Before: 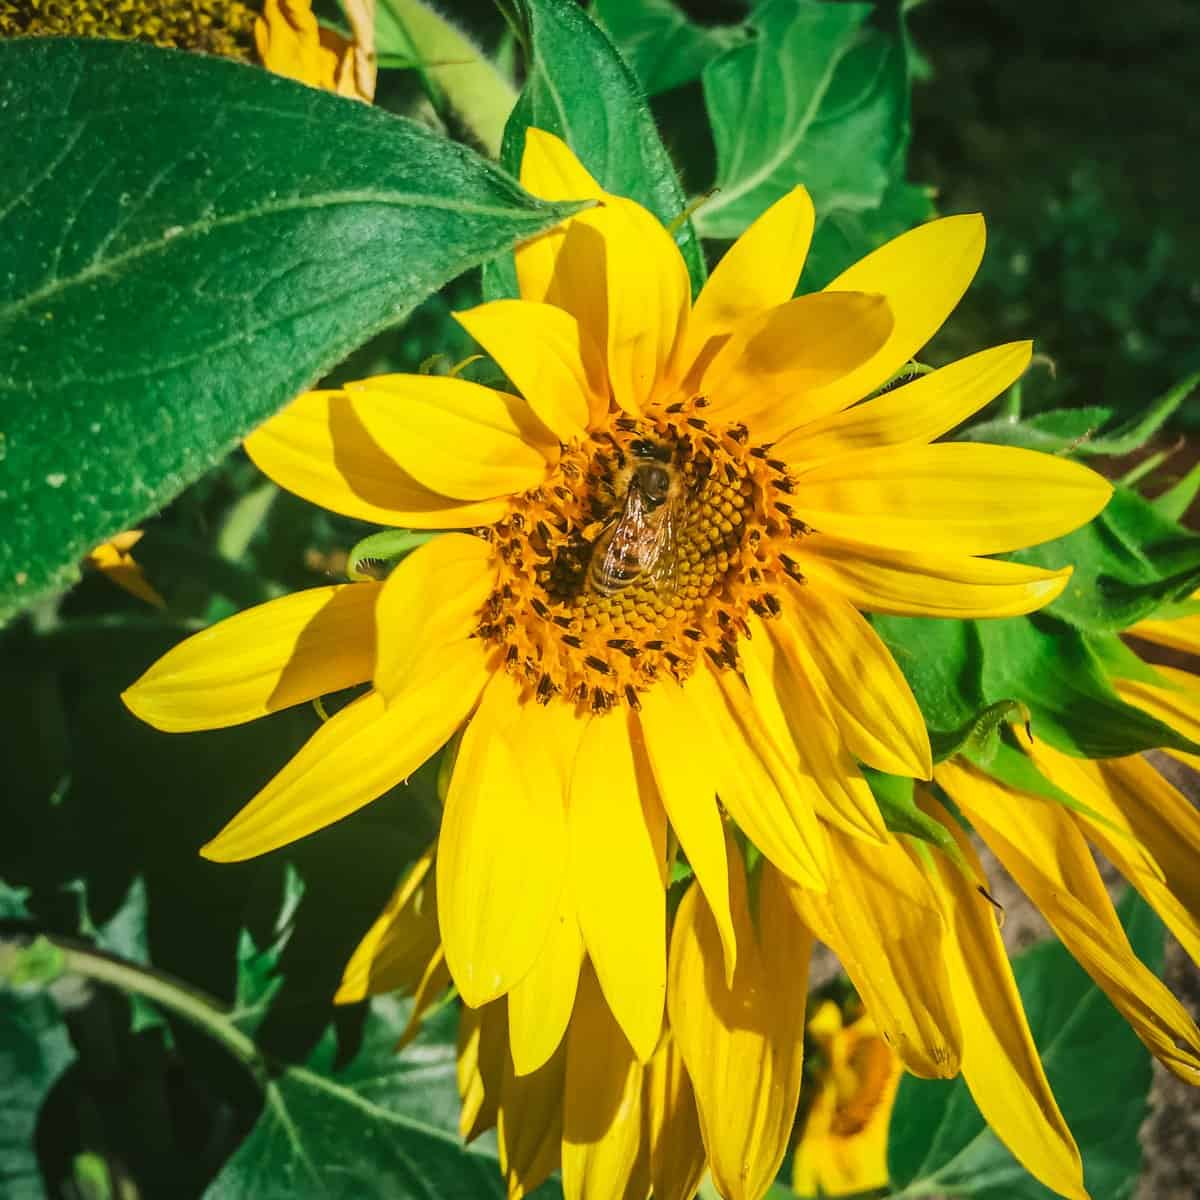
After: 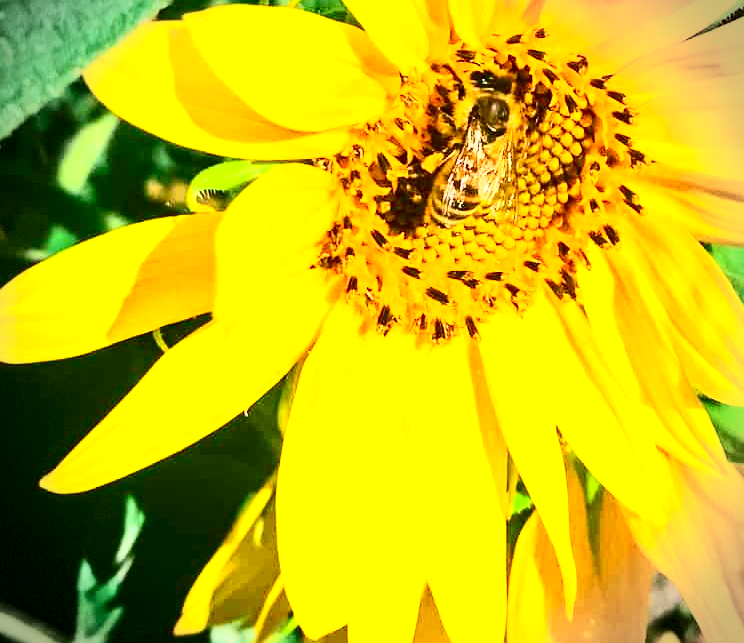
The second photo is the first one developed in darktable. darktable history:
exposure: black level correction 0.008, exposure 0.979 EV, compensate highlight preservation false
crop: left 13.371%, top 30.78%, right 24.557%, bottom 15.56%
vignetting: dithering 8-bit output
contrast brightness saturation: contrast 0.414, brightness 0.105, saturation 0.208
local contrast: mode bilateral grid, contrast 20, coarseness 50, detail 120%, midtone range 0.2
